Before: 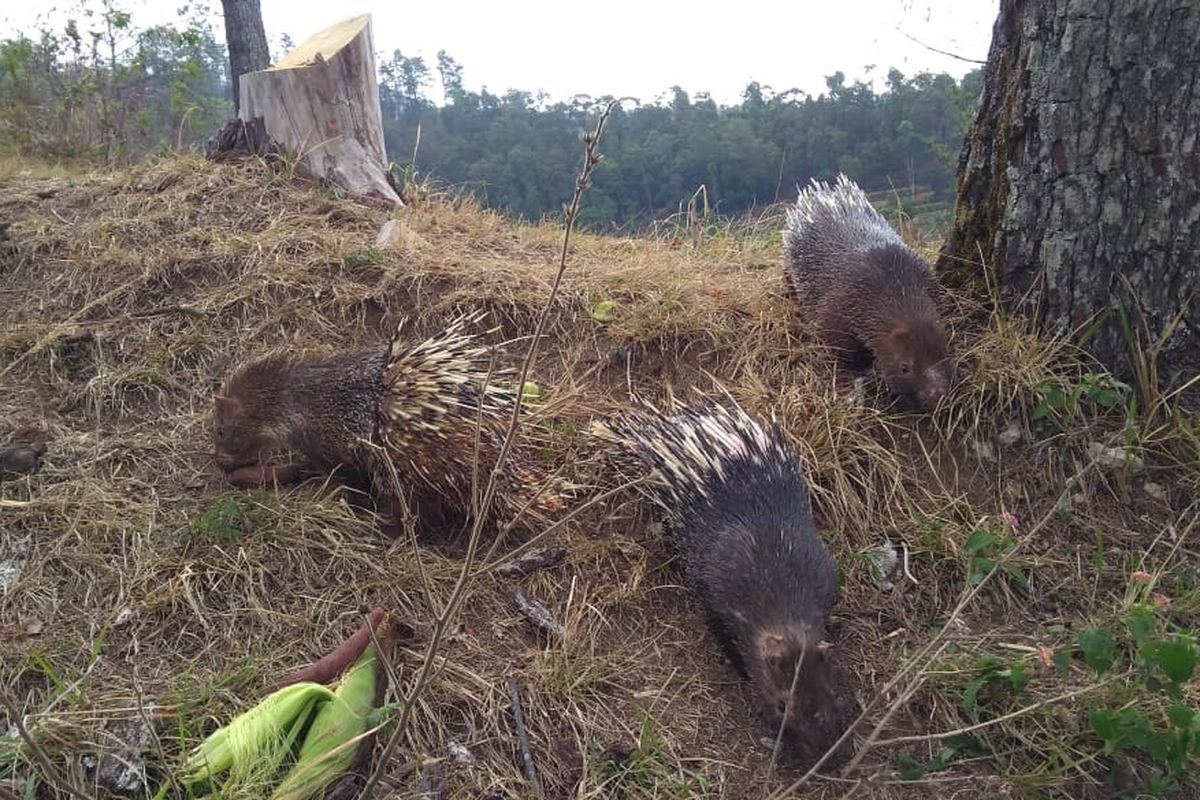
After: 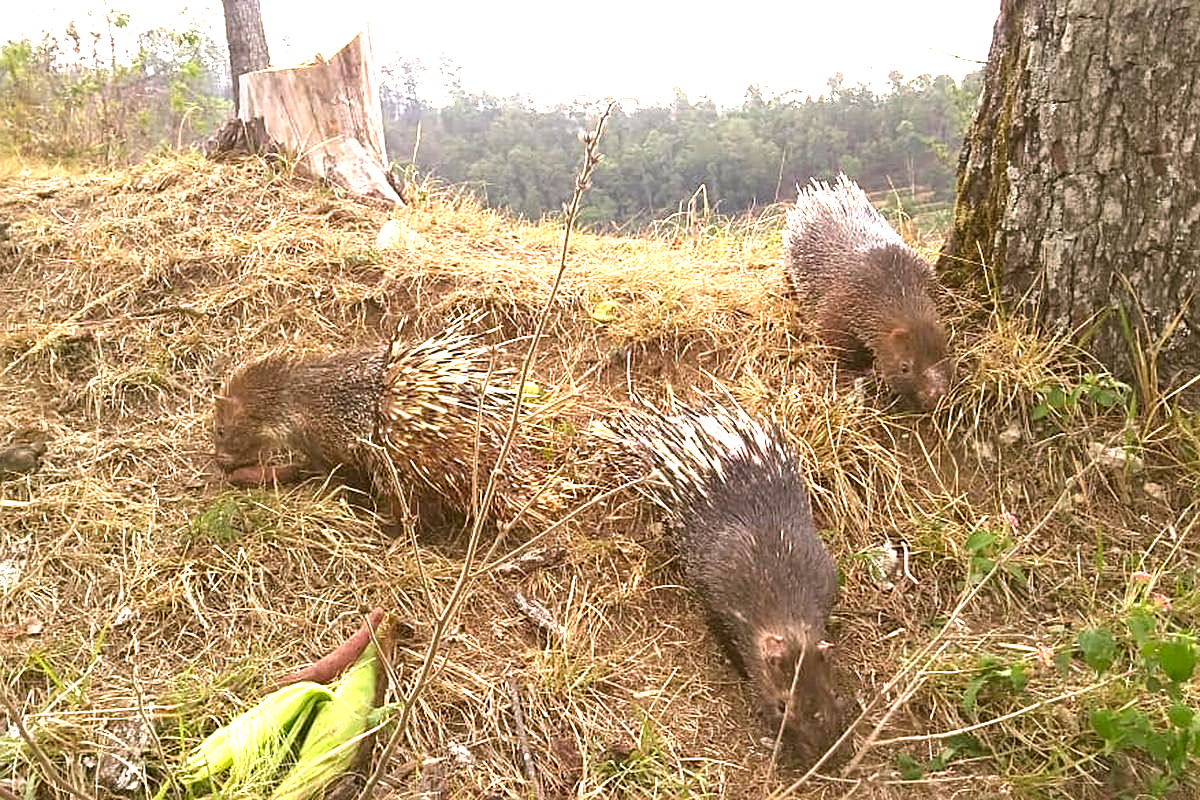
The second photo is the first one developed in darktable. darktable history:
exposure: black level correction 0, exposure 1.609 EV, compensate highlight preservation false
sharpen: on, module defaults
color correction: highlights a* 8.49, highlights b* 15.66, shadows a* -0.557, shadows b* 26.27
